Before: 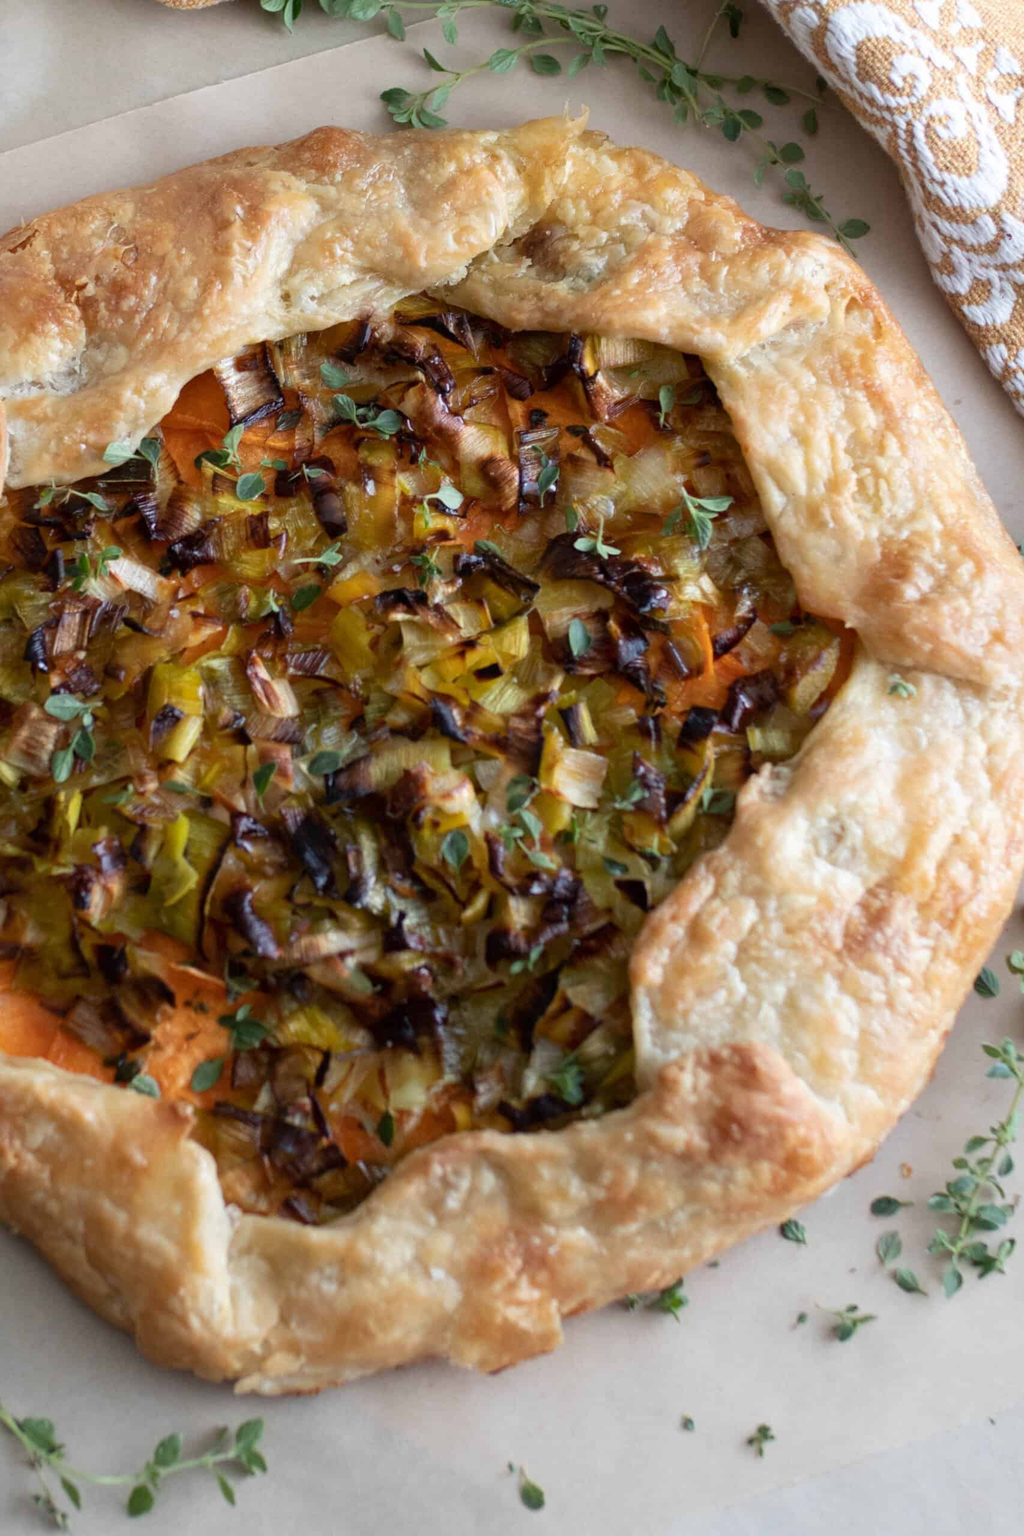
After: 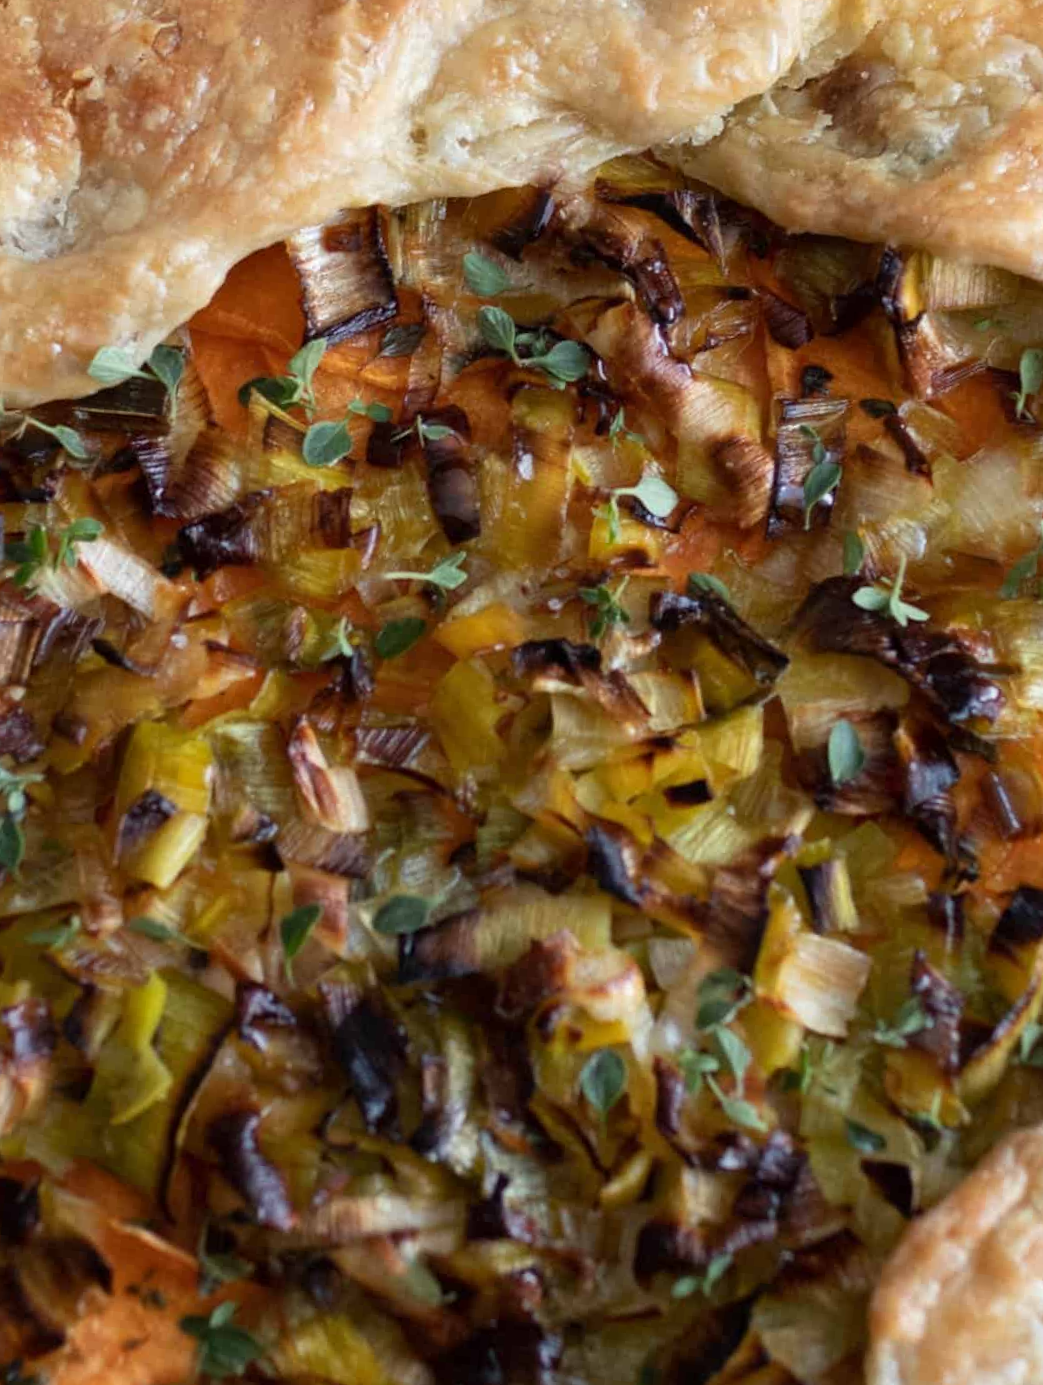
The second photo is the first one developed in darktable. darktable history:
crop and rotate: angle -6.03°, left 1.983%, top 6.99%, right 27.514%, bottom 30.654%
